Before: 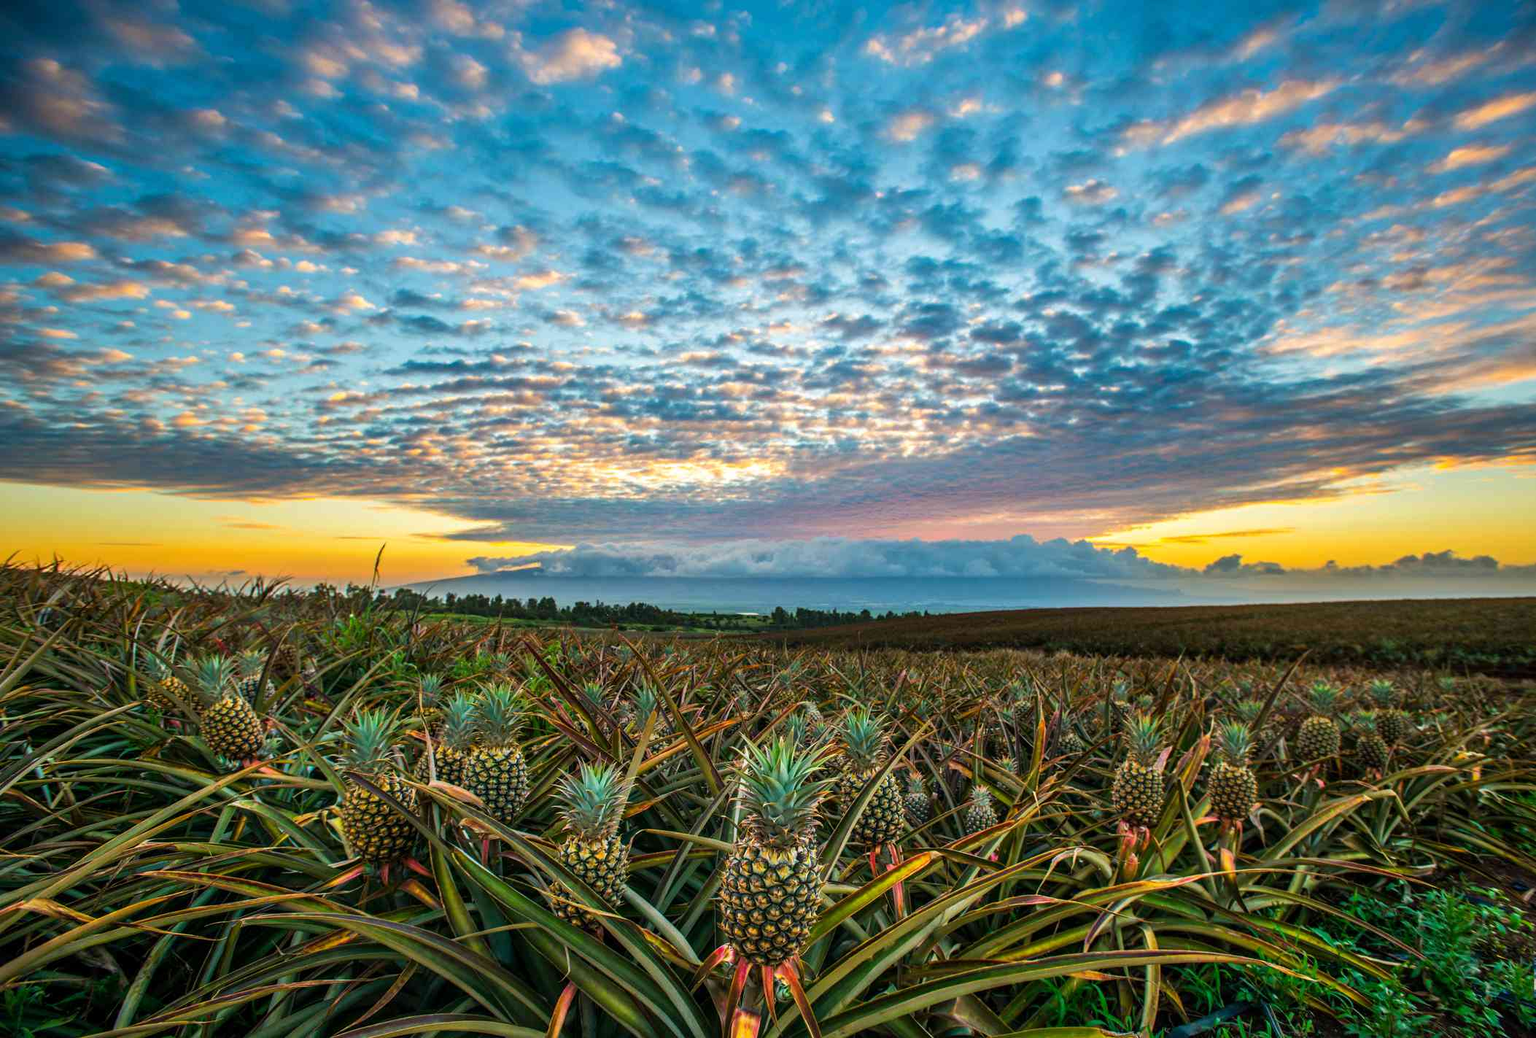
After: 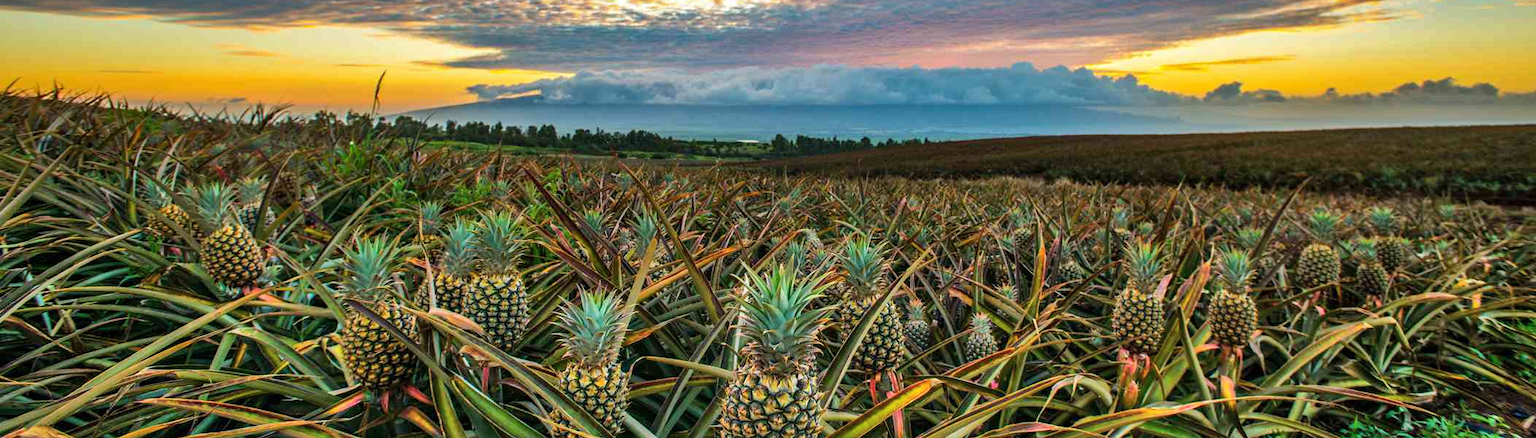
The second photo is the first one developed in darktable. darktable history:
shadows and highlights: shadows 60.04, highlights -60.4, soften with gaussian
crop: top 45.562%, bottom 12.148%
